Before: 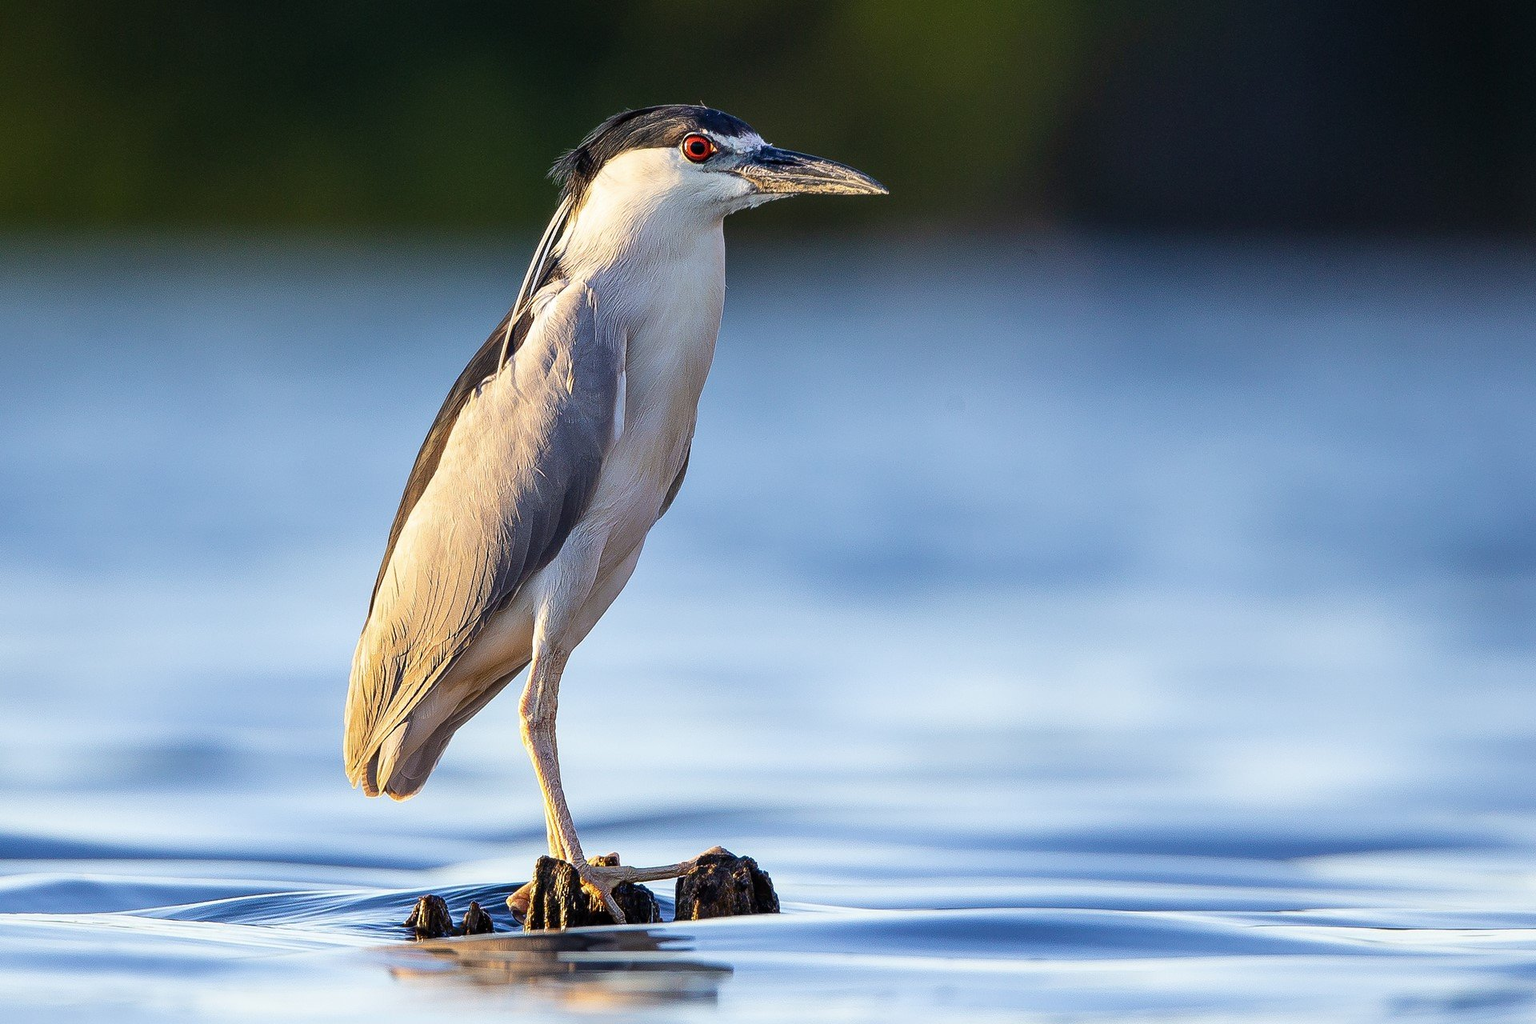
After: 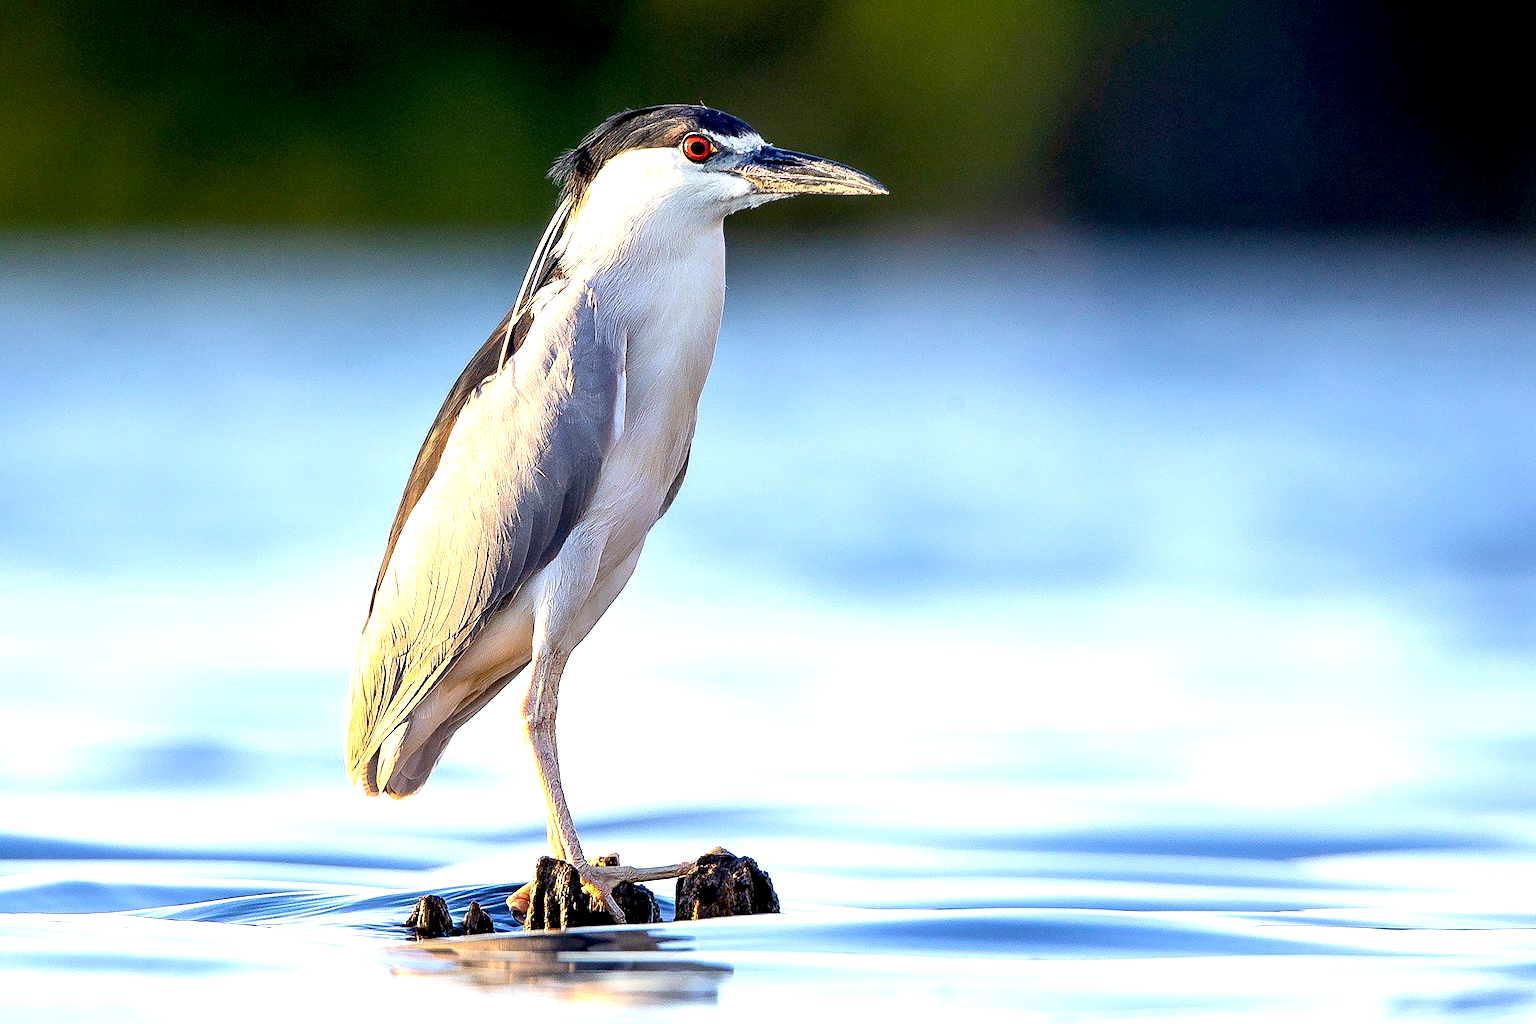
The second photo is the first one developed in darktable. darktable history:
exposure: black level correction 0.008, exposure 0.981 EV, compensate highlight preservation false
